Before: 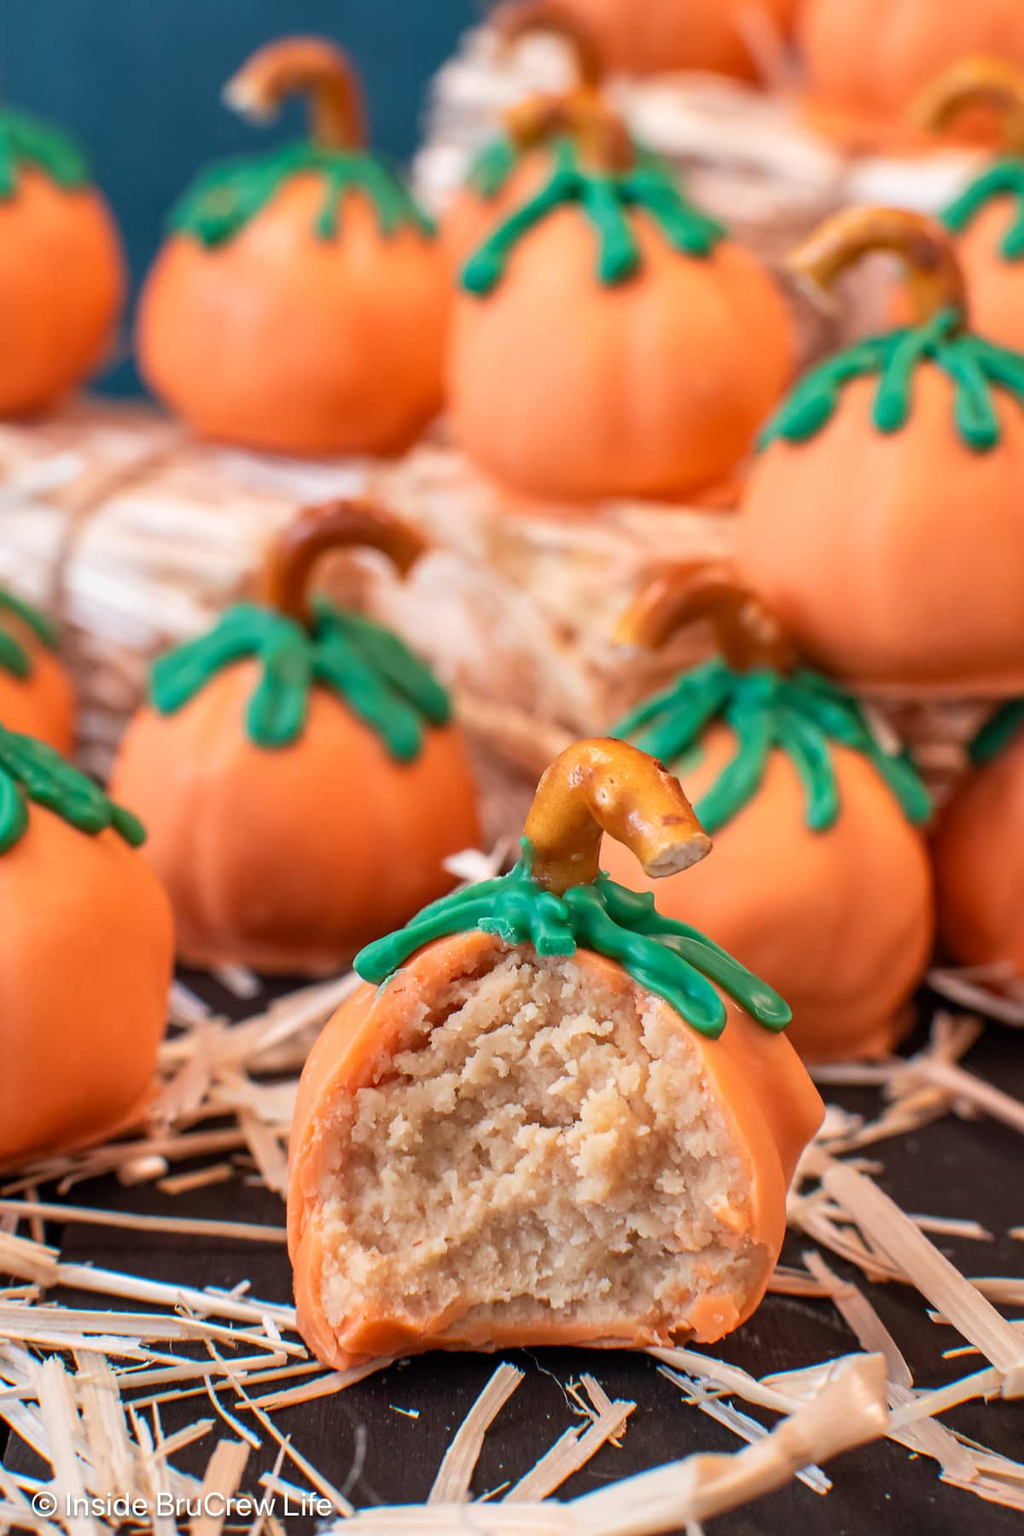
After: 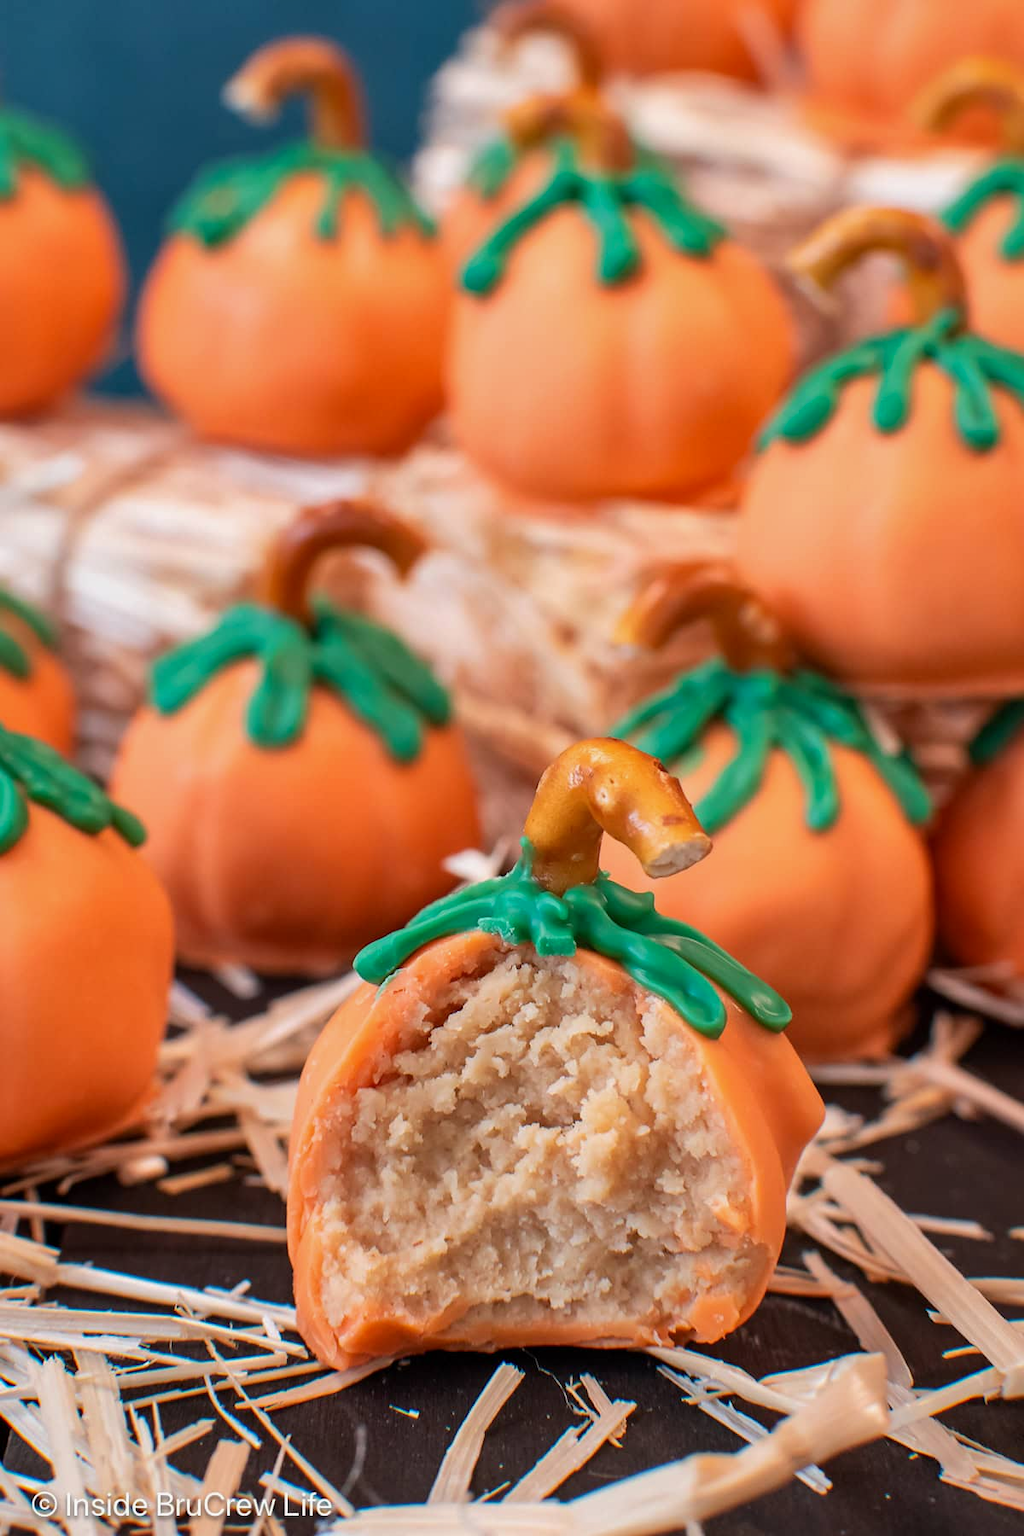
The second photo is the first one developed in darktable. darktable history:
shadows and highlights: shadows -20.54, white point adjustment -1.83, highlights -35.04, highlights color adjustment 72.63%
